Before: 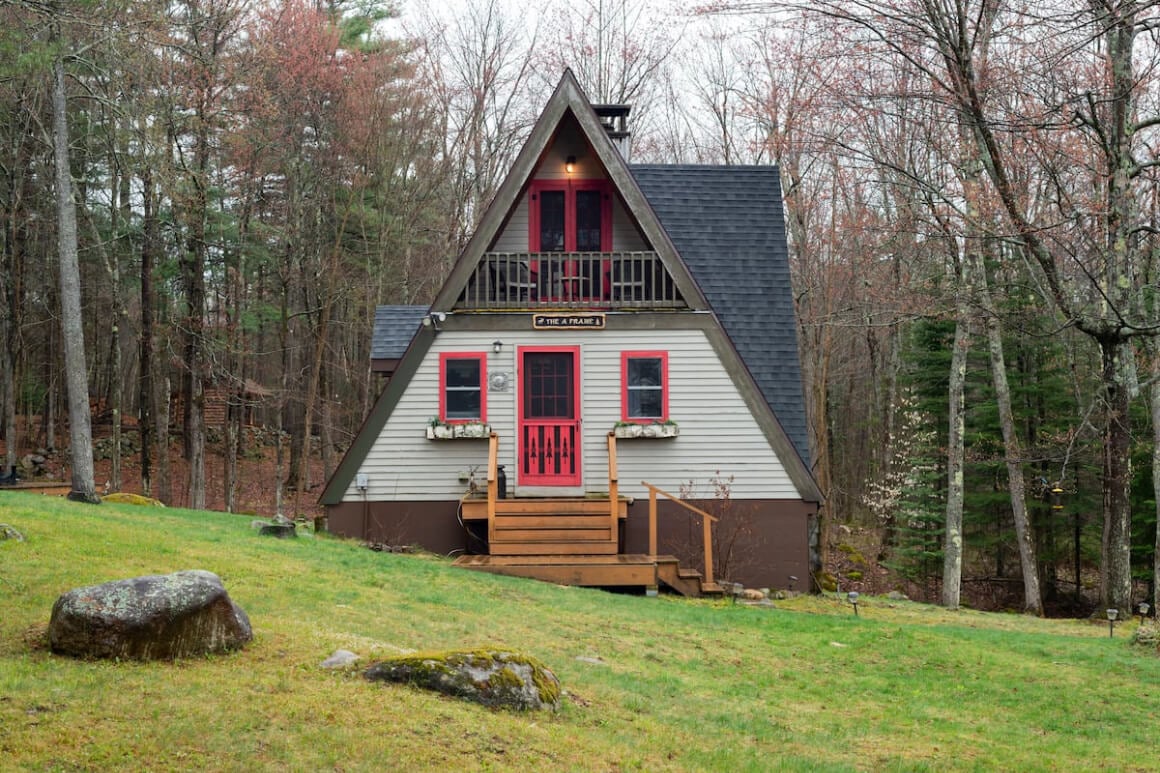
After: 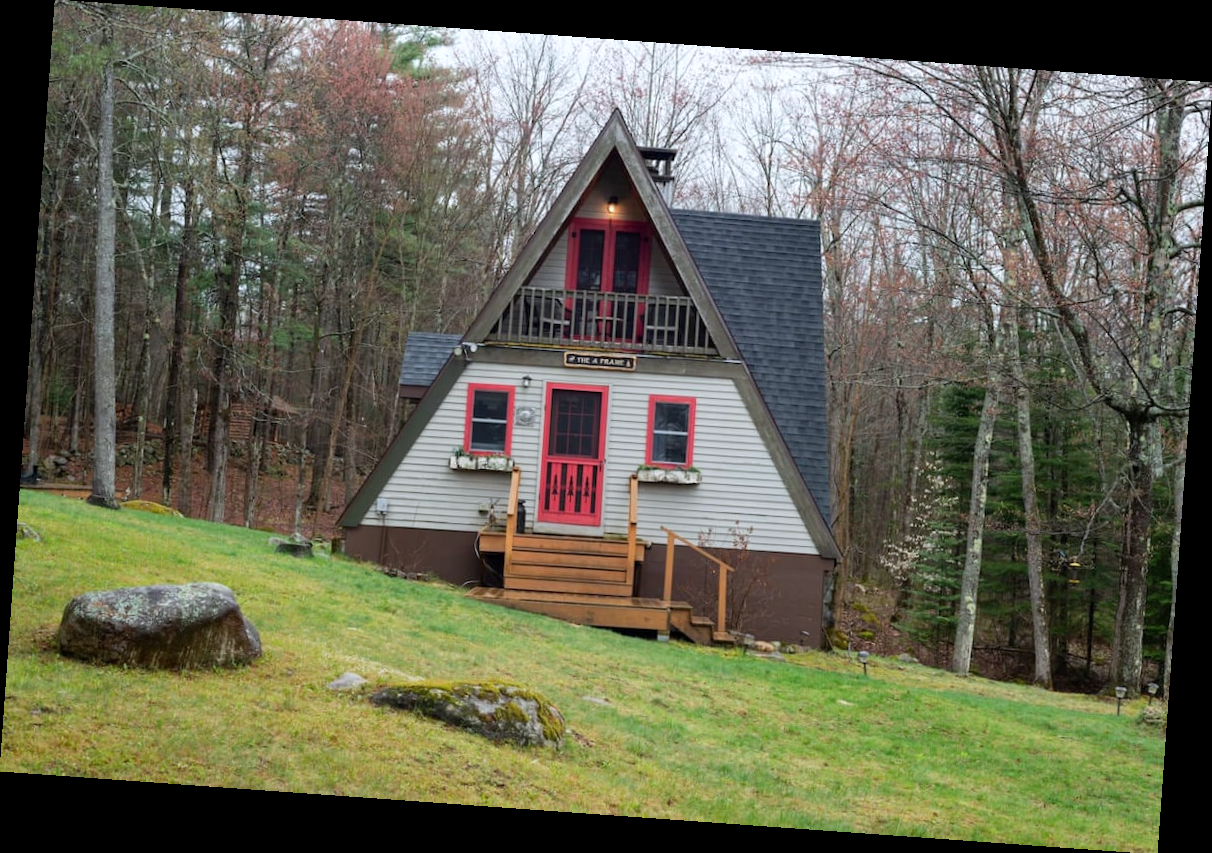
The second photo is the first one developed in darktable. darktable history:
rotate and perspective: rotation 4.1°, automatic cropping off
white balance: red 0.976, blue 1.04
